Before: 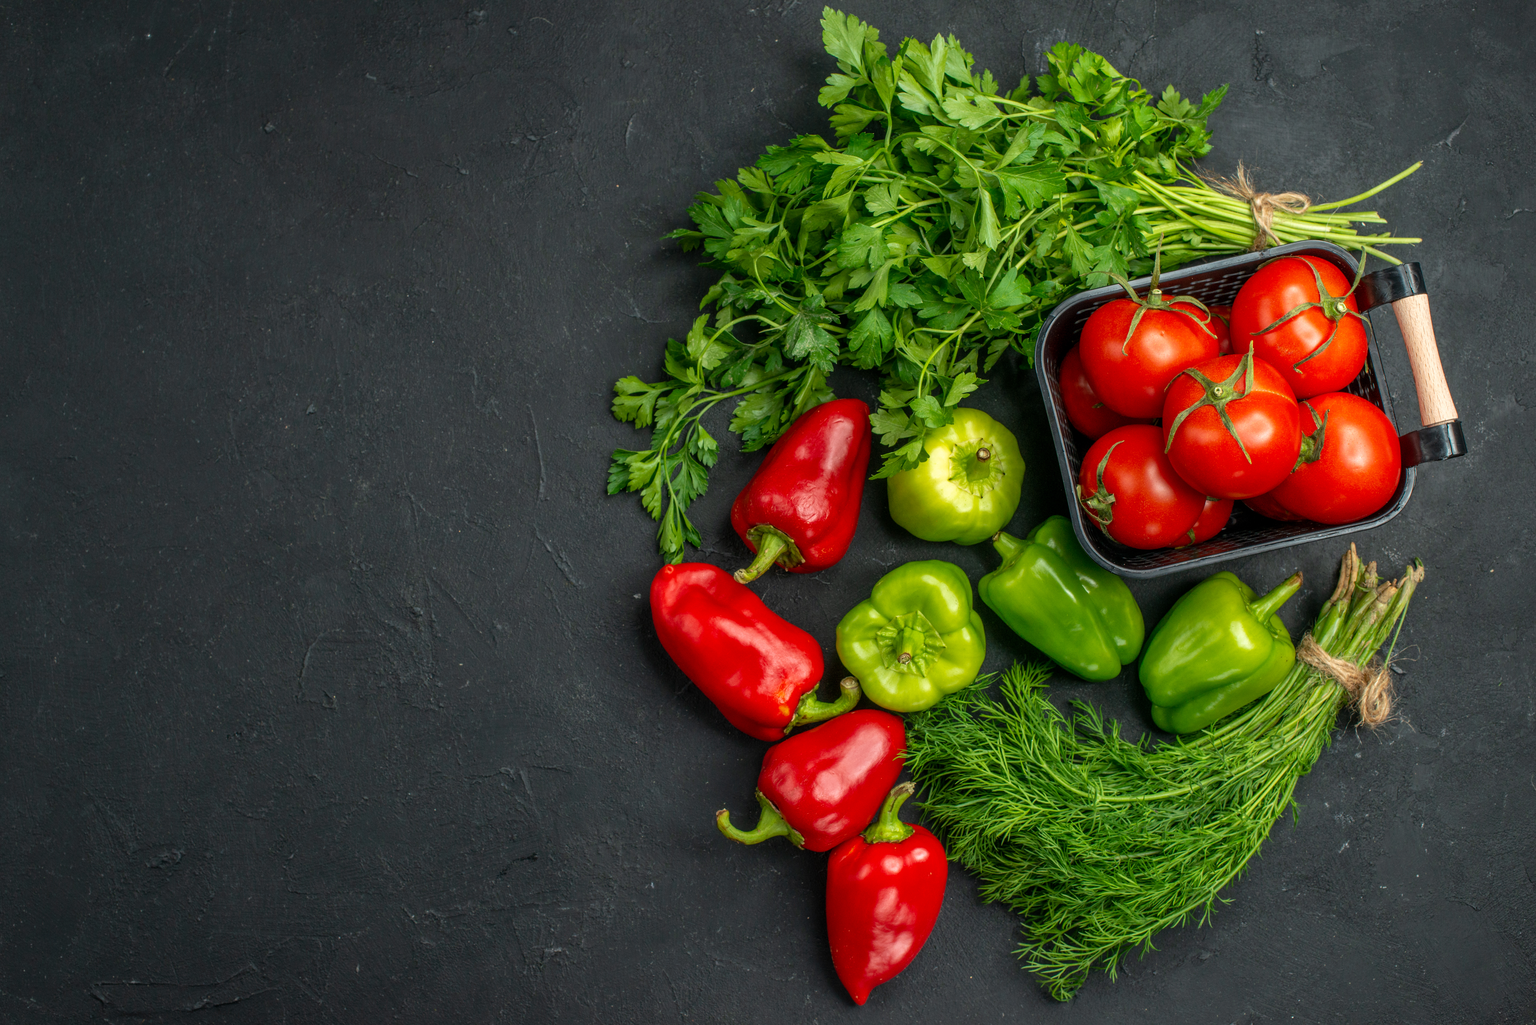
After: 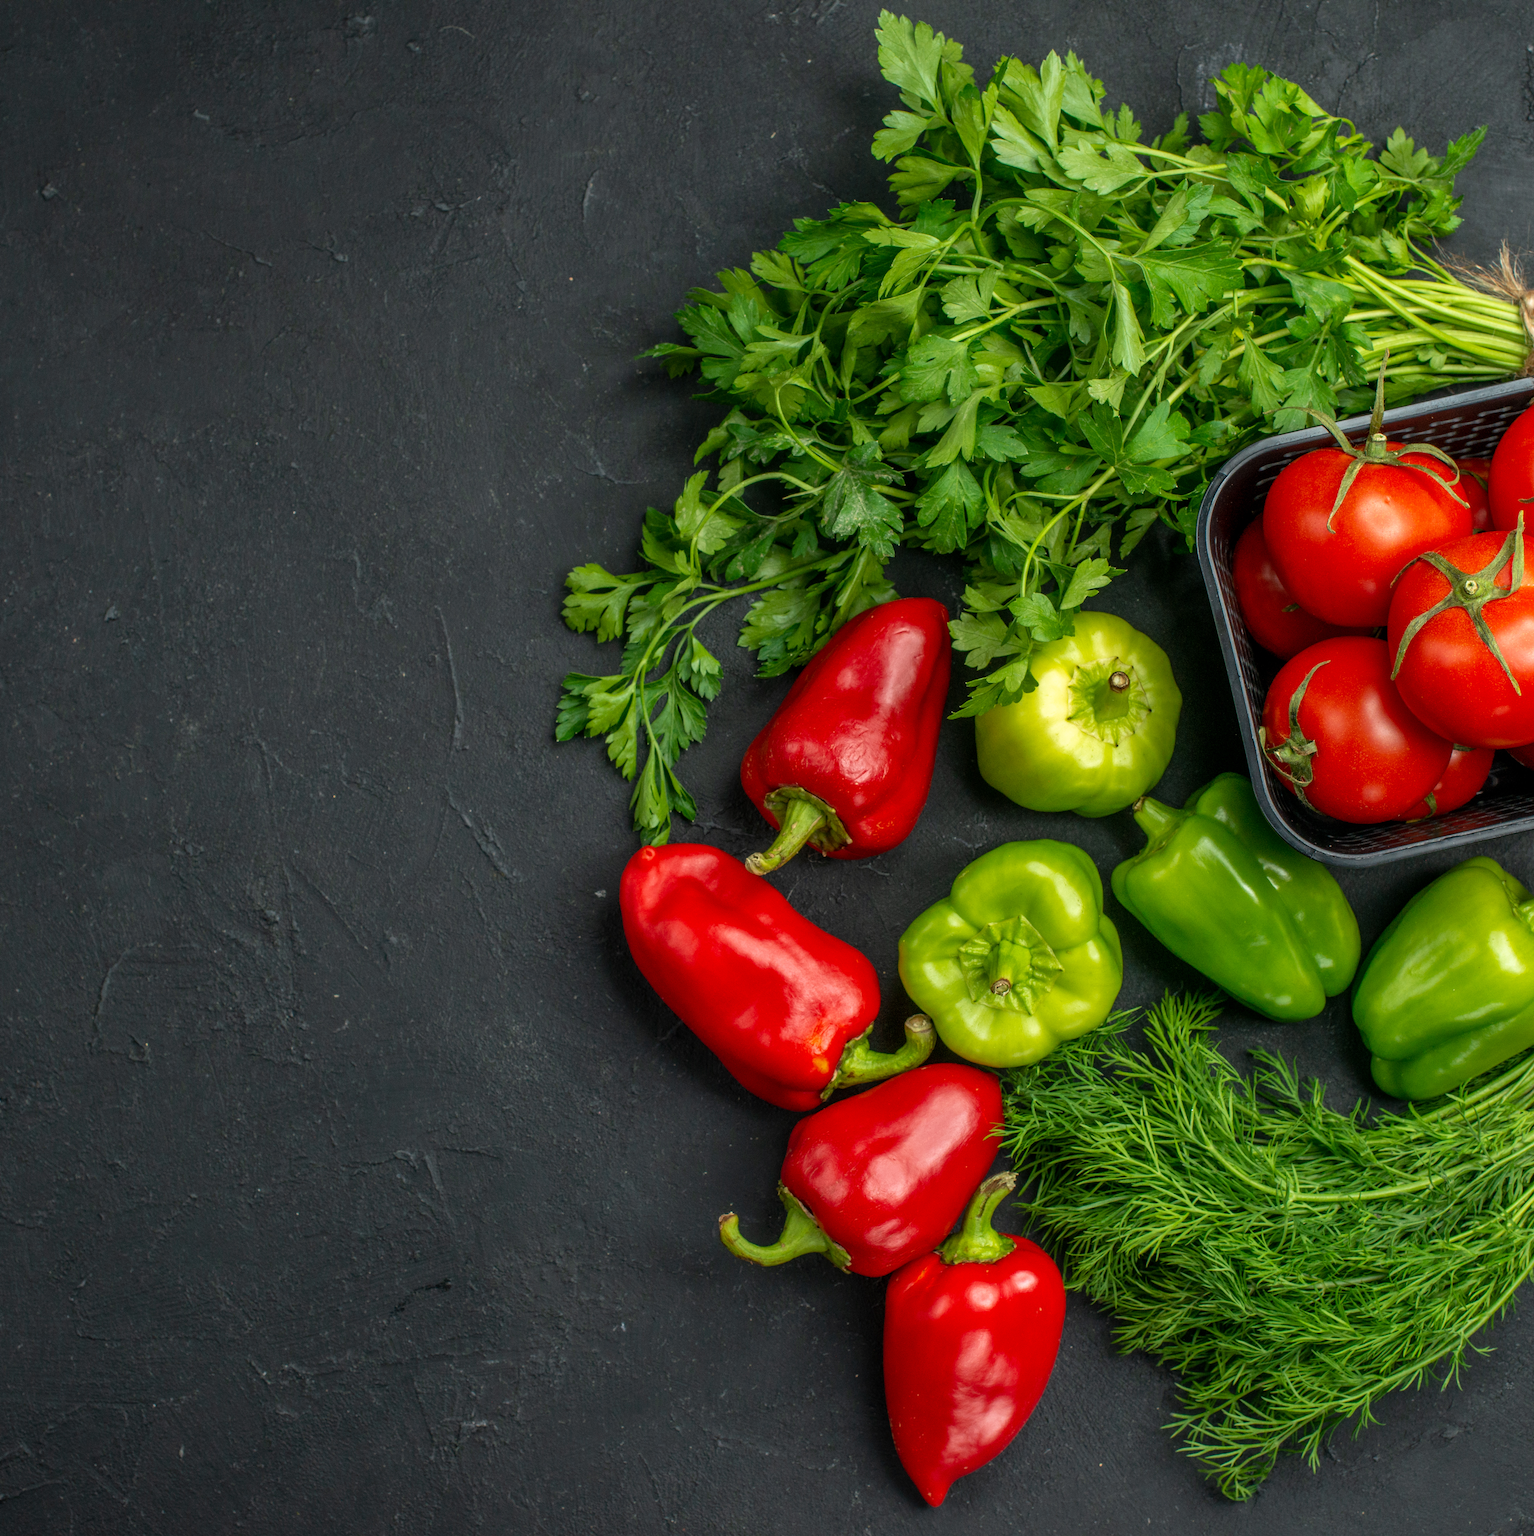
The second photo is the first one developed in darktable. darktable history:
crop: left 15.419%, right 17.914%
